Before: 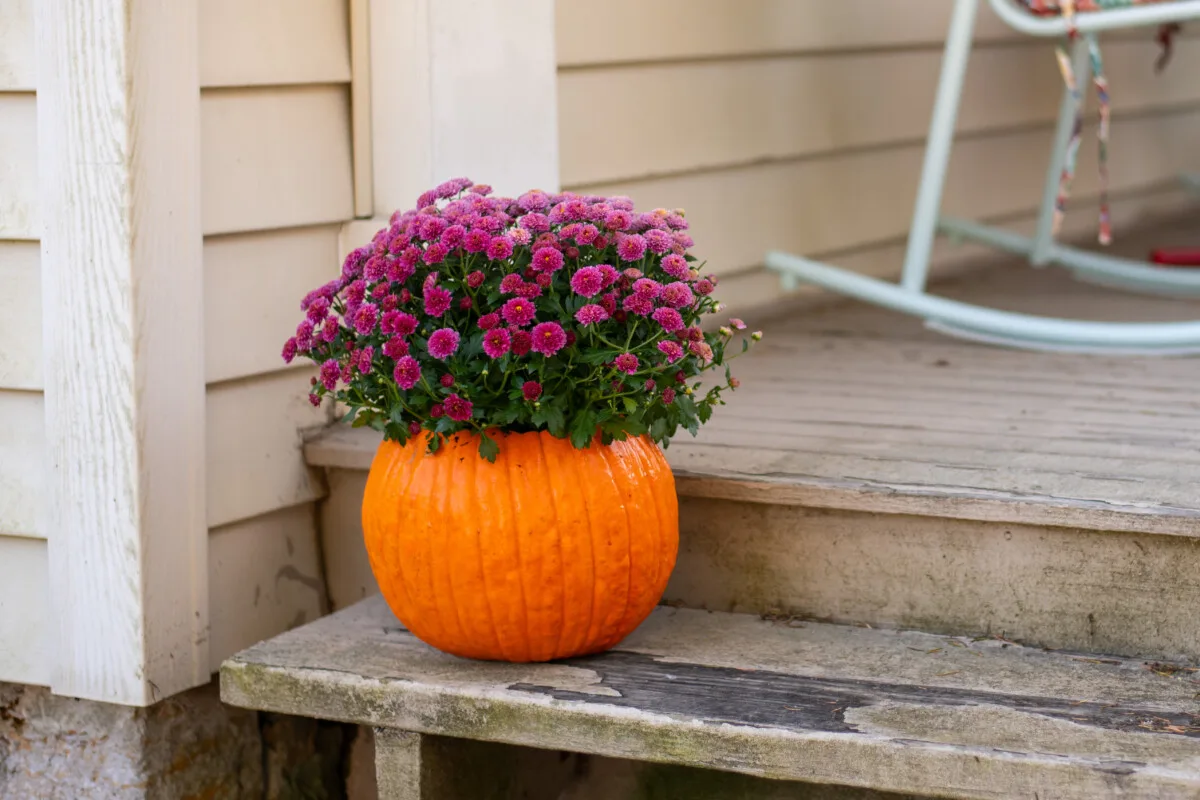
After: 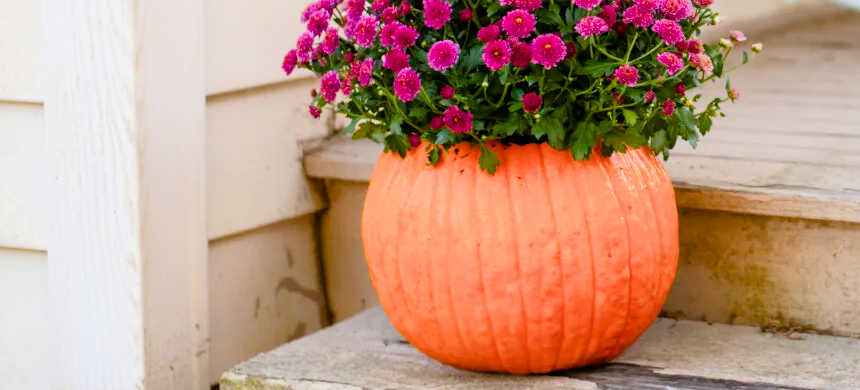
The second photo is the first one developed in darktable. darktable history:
crop: top 36.057%, right 28.272%, bottom 15.086%
filmic rgb: black relative exposure -7.65 EV, white relative exposure 4.56 EV, hardness 3.61
exposure: black level correction 0, exposure 0.893 EV, compensate exposure bias true, compensate highlight preservation false
color balance rgb: shadows lift › chroma 2.026%, shadows lift › hue 48.84°, perceptual saturation grading › global saturation 20%, perceptual saturation grading › highlights -25.893%, perceptual saturation grading › shadows 49.821%, perceptual brilliance grading › highlights 9.309%, perceptual brilliance grading › mid-tones 4.515%
